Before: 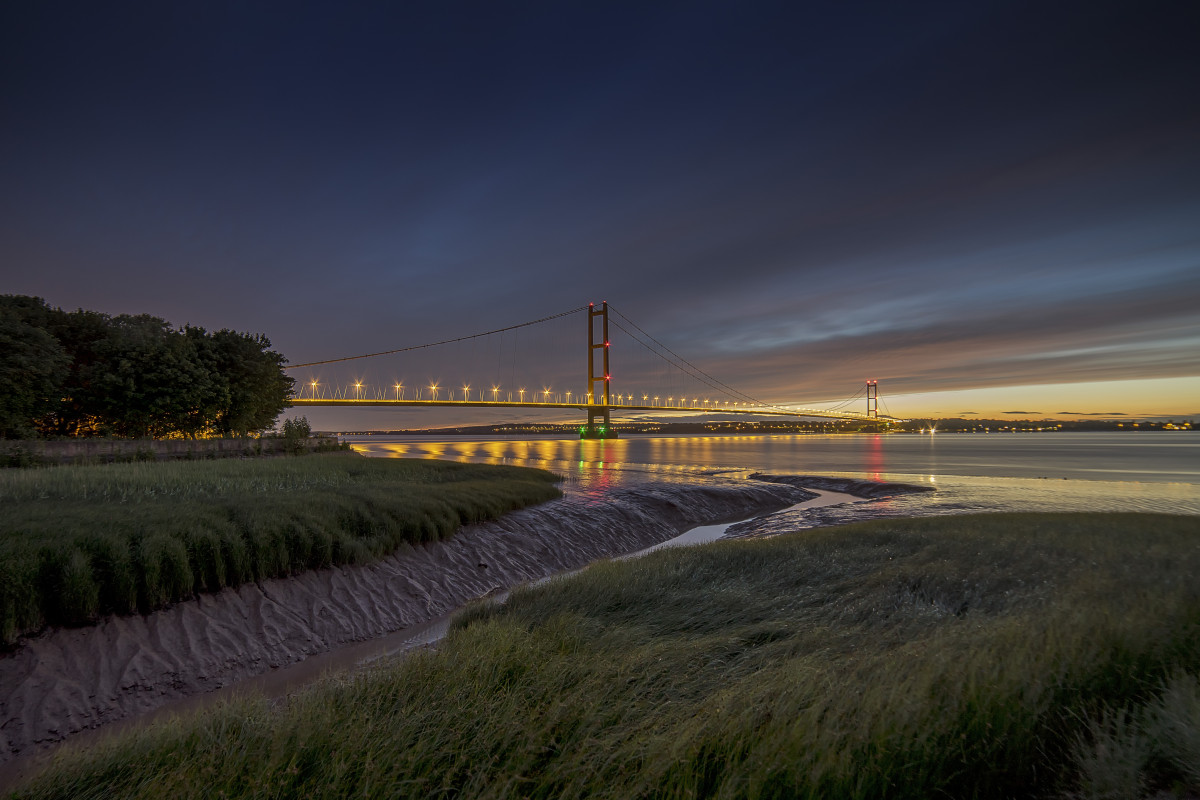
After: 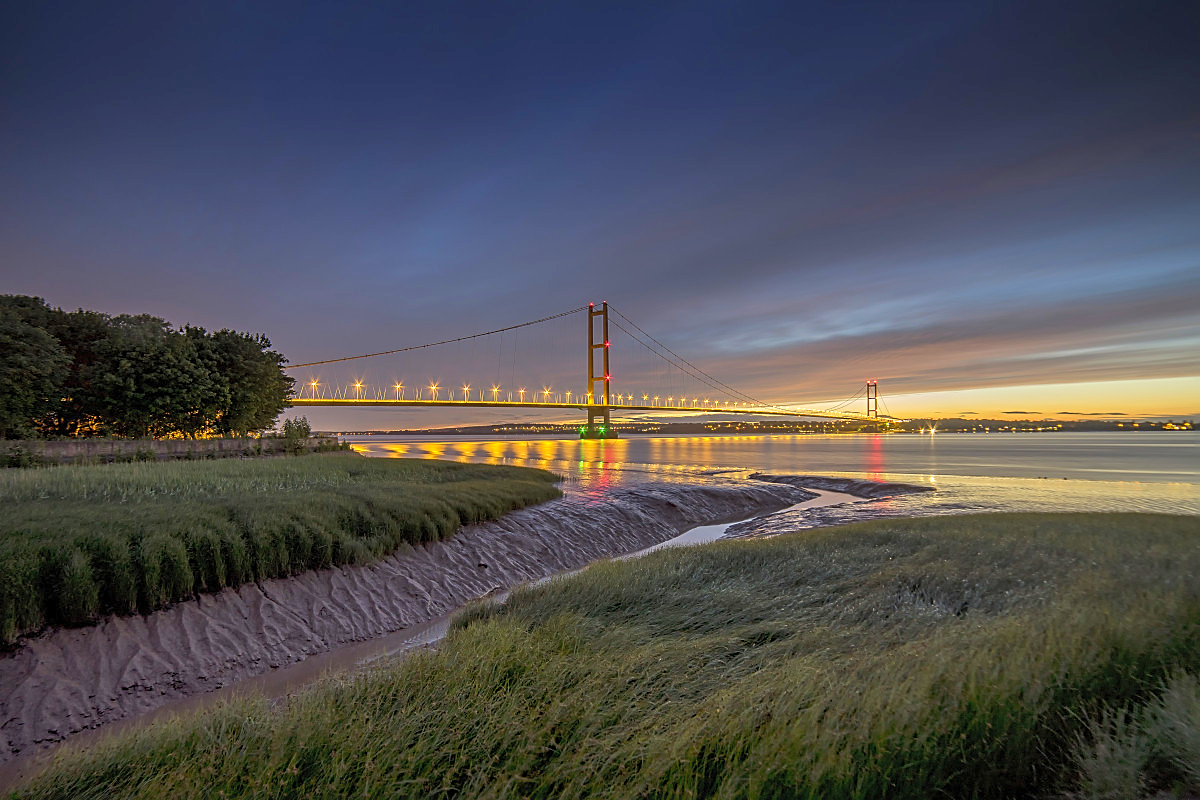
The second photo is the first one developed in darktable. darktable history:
levels: levels [0, 0.435, 0.917]
contrast brightness saturation: brightness 0.09, saturation 0.19
sharpen: on, module defaults
